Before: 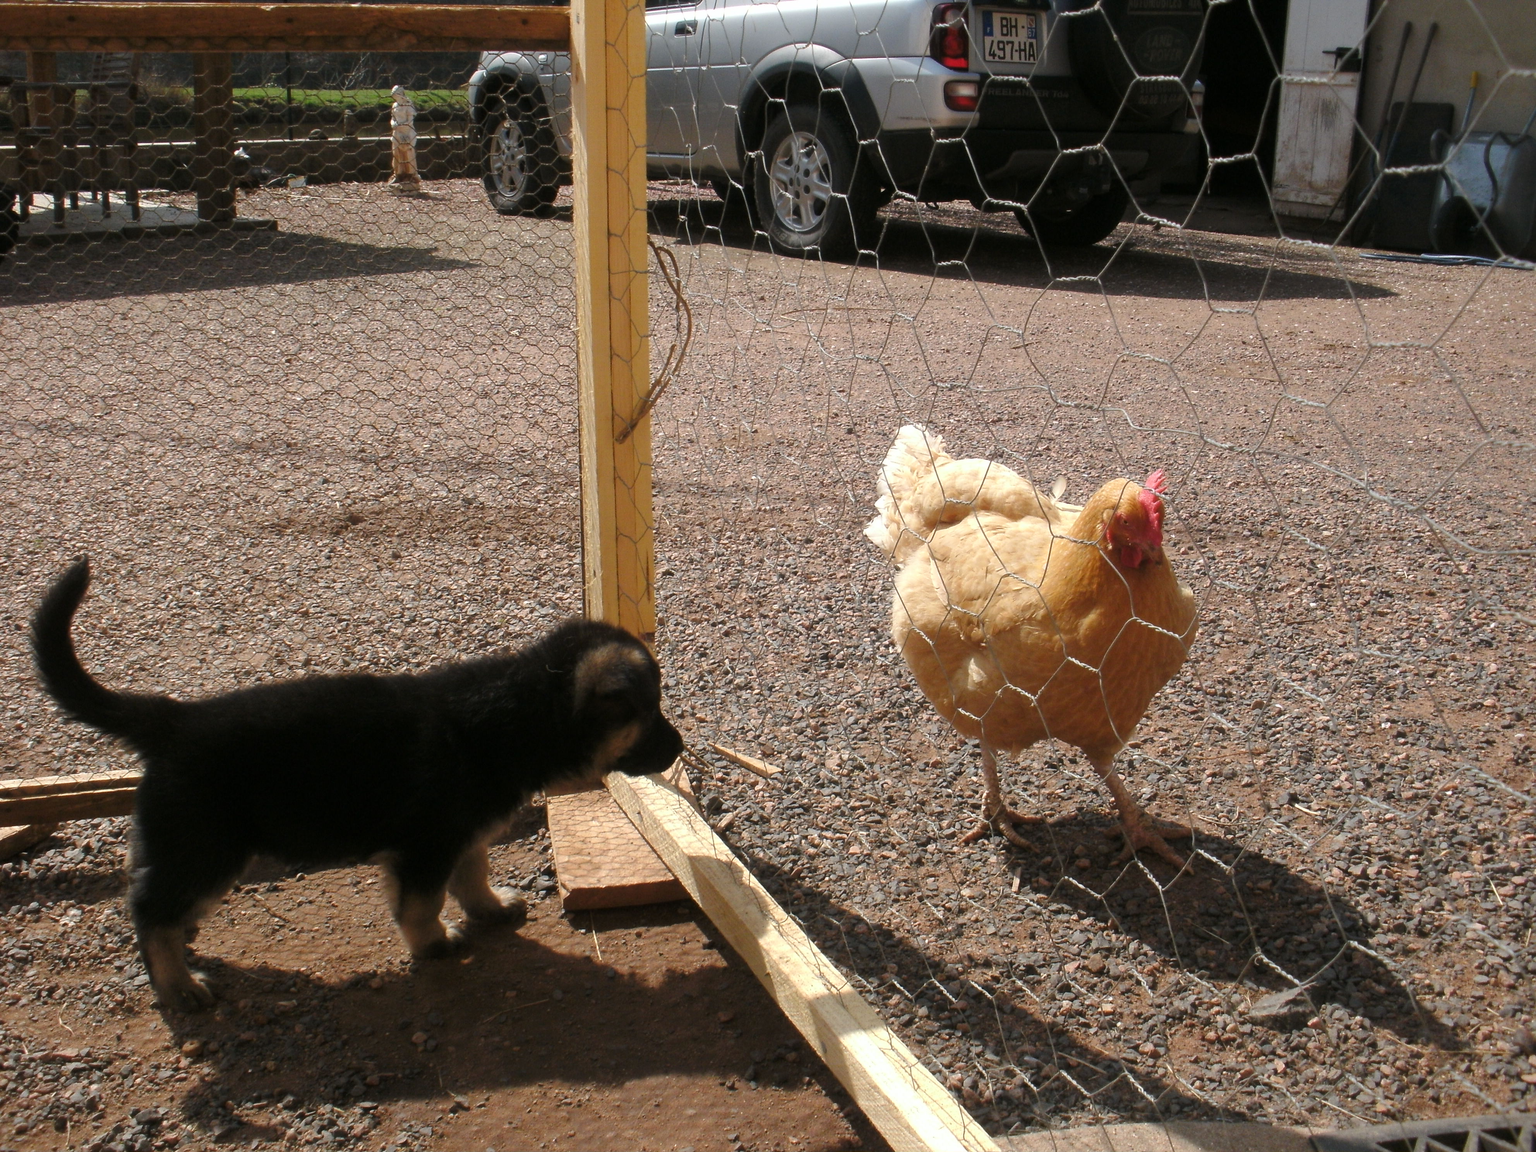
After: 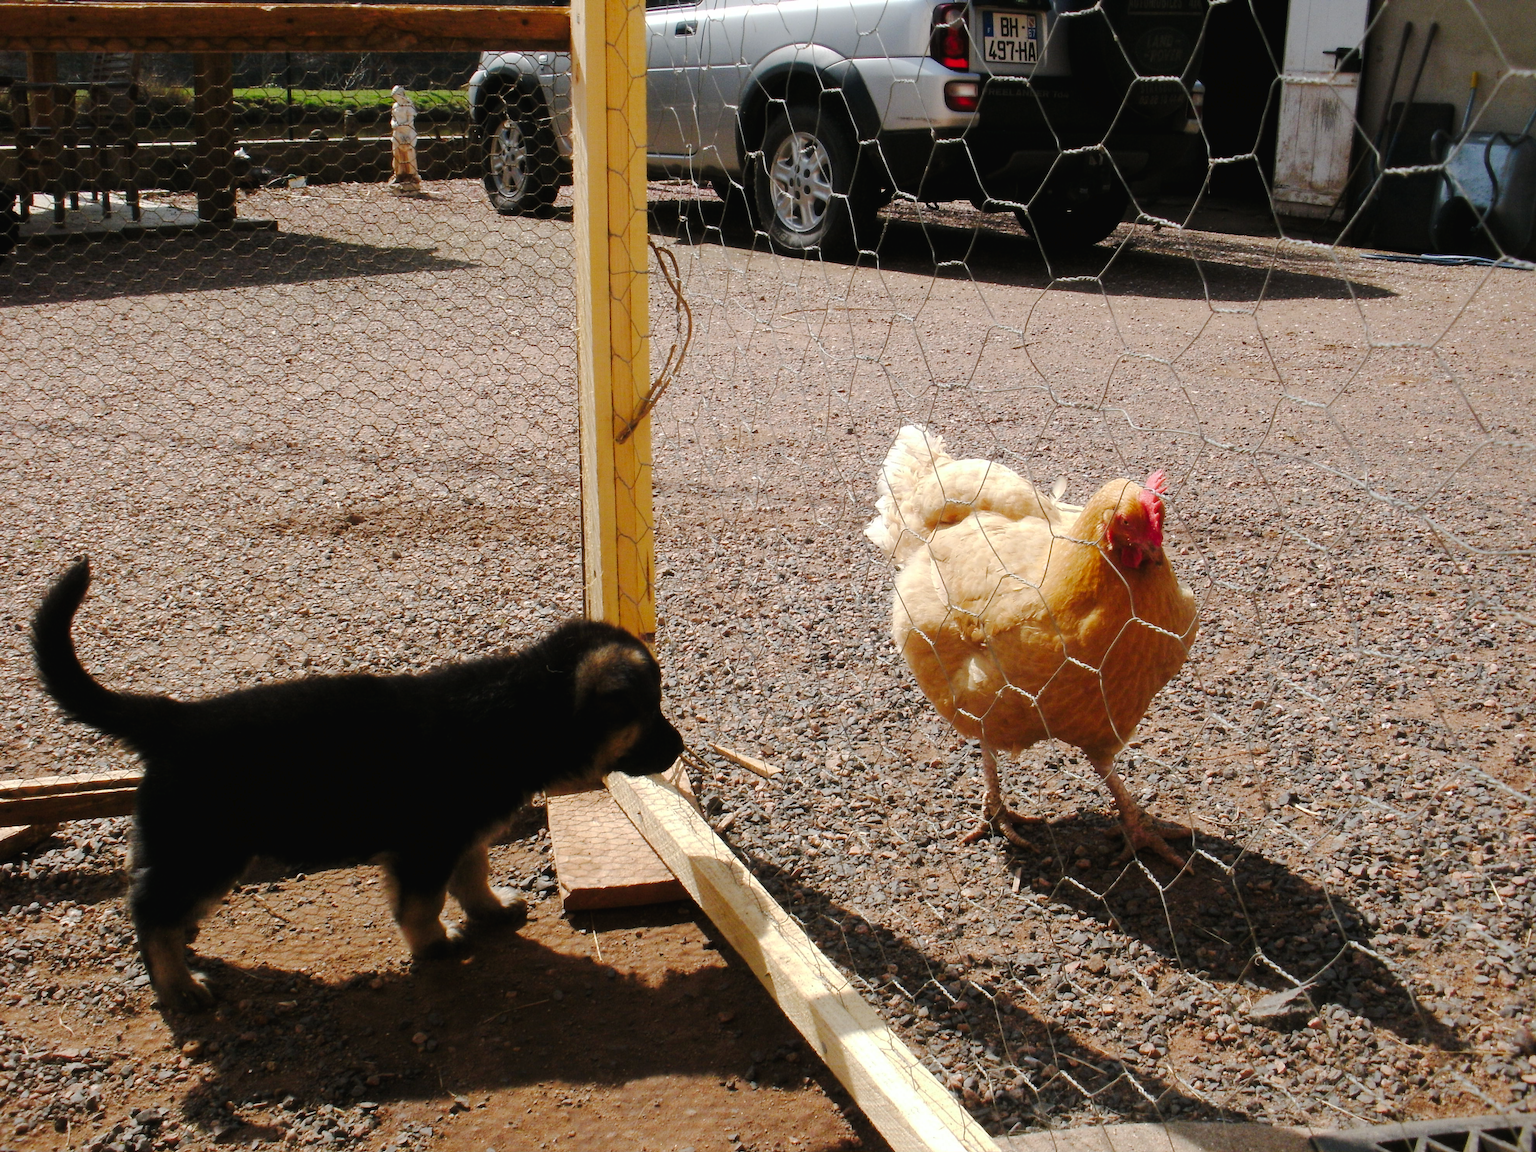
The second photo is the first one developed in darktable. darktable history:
tone curve: curves: ch0 [(0, 0) (0.003, 0.019) (0.011, 0.02) (0.025, 0.019) (0.044, 0.027) (0.069, 0.038) (0.1, 0.056) (0.136, 0.089) (0.177, 0.137) (0.224, 0.187) (0.277, 0.259) (0.335, 0.343) (0.399, 0.437) (0.468, 0.532) (0.543, 0.613) (0.623, 0.685) (0.709, 0.752) (0.801, 0.822) (0.898, 0.9) (1, 1)], preserve colors none
tone equalizer: on, module defaults
